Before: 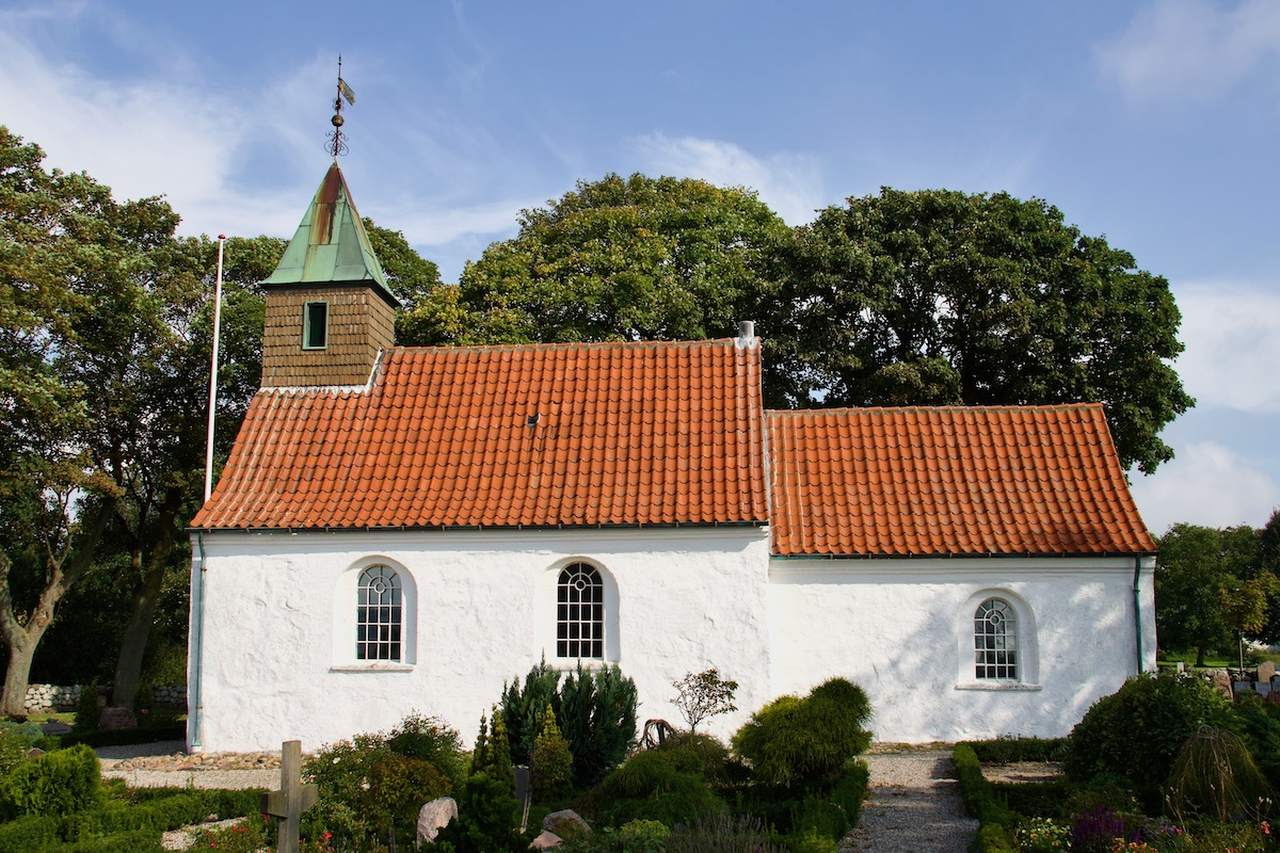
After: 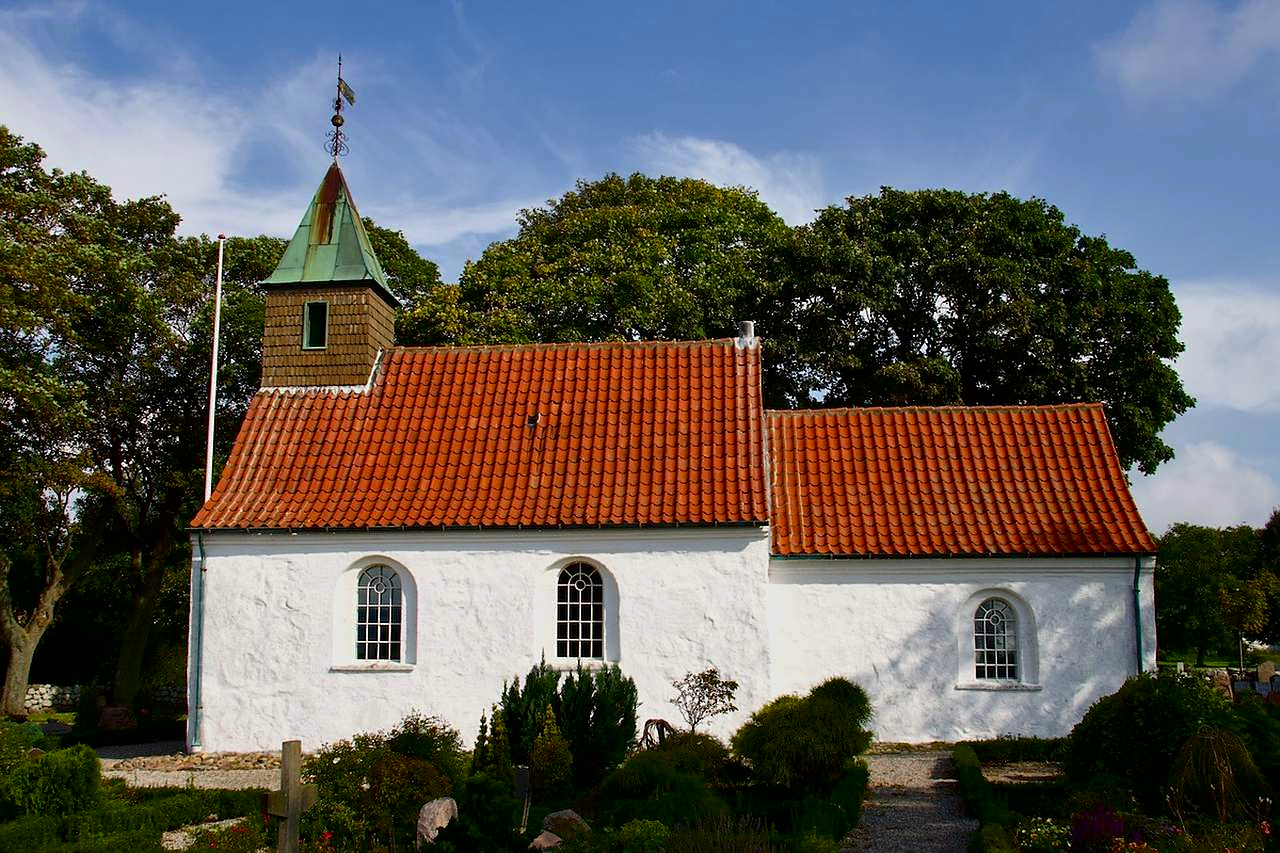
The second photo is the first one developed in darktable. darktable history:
sharpen: radius 1.006, threshold 0.972
contrast brightness saturation: brightness -0.248, saturation 0.199
